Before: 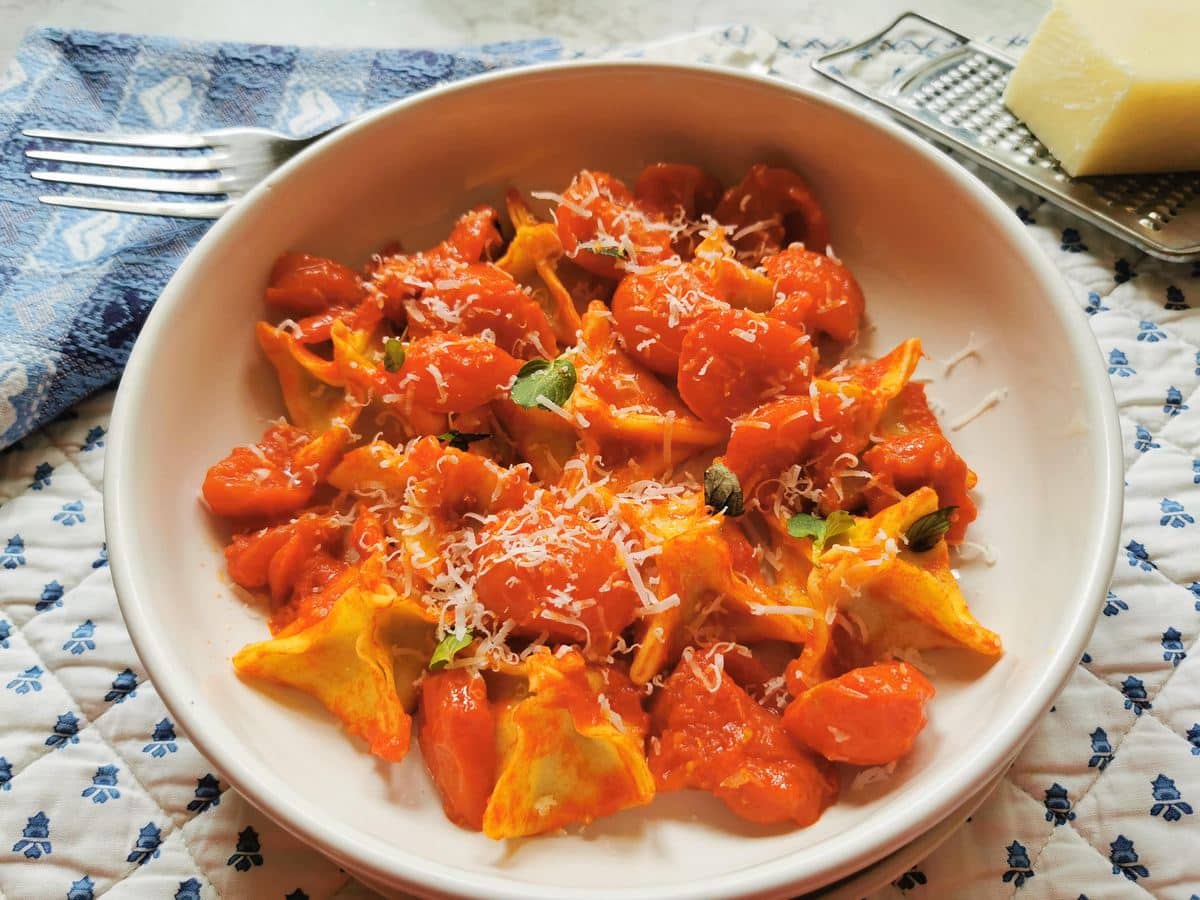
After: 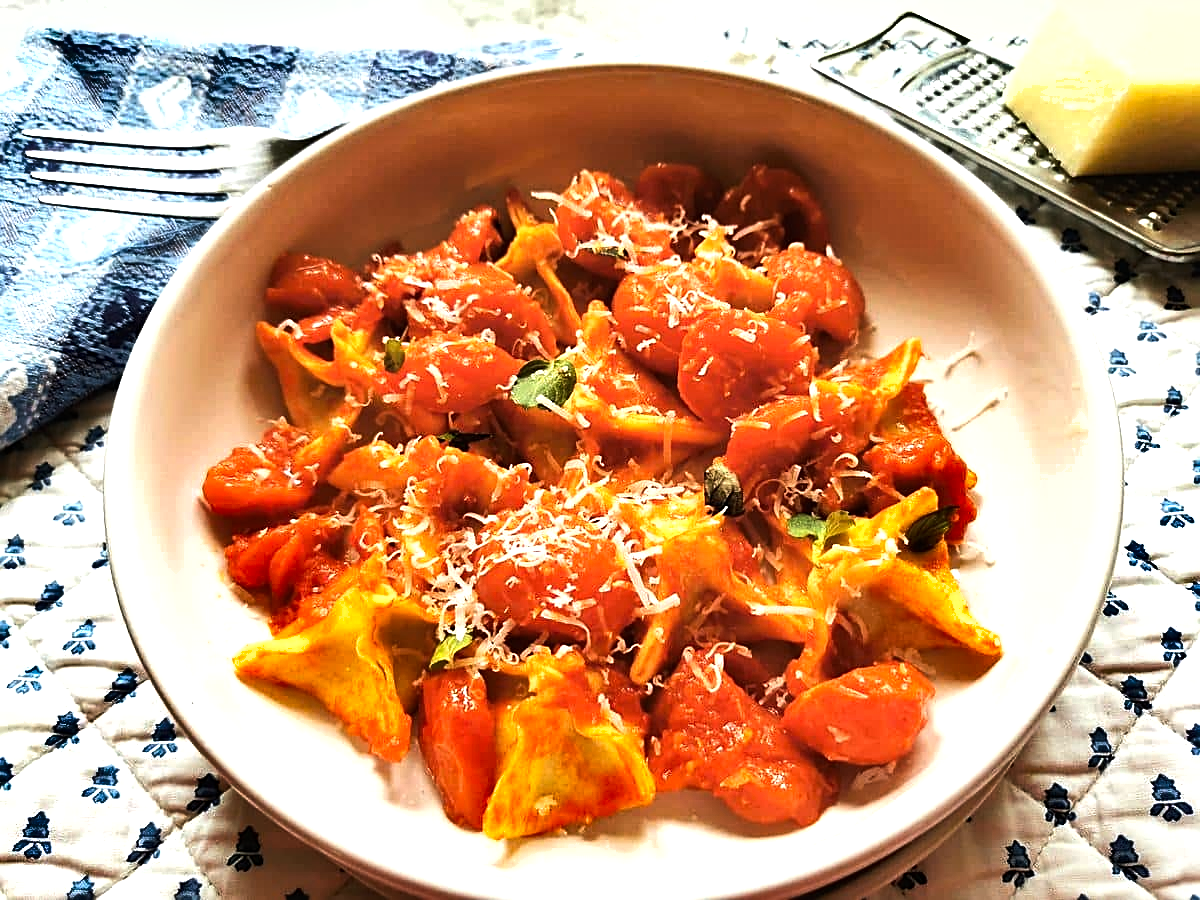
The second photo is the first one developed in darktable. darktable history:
shadows and highlights: soften with gaussian
tone equalizer: -8 EV -1.08 EV, -7 EV -1.01 EV, -6 EV -0.867 EV, -5 EV -0.578 EV, -3 EV 0.578 EV, -2 EV 0.867 EV, -1 EV 1.01 EV, +0 EV 1.08 EV, edges refinement/feathering 500, mask exposure compensation -1.57 EV, preserve details no
sharpen: on, module defaults
